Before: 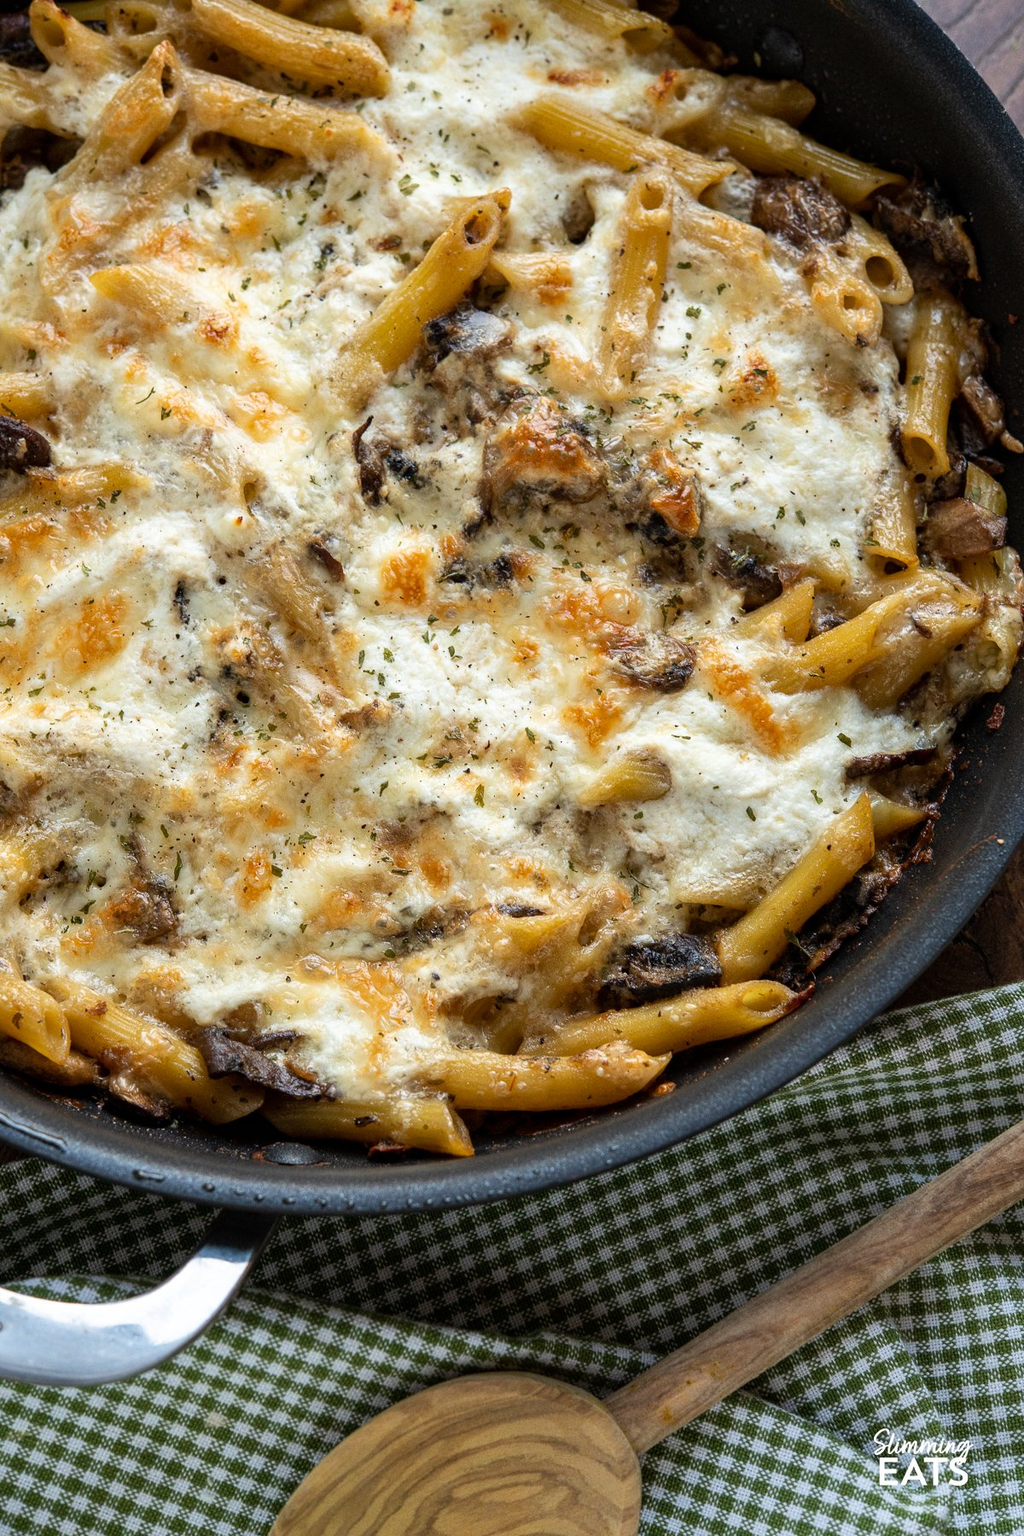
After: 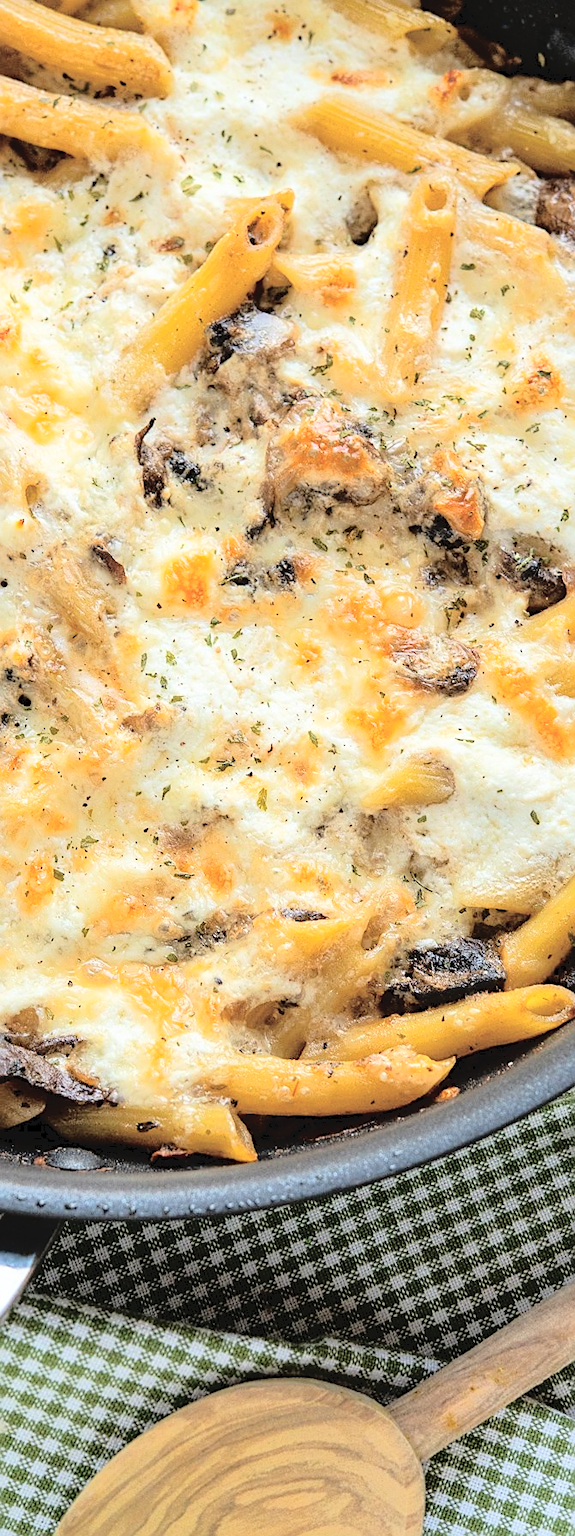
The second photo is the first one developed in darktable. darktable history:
crop: left 21.396%, right 22.265%
sharpen: on, module defaults
contrast brightness saturation: contrast 0.101, brightness 0.3, saturation 0.145
tone curve: curves: ch0 [(0, 0) (0.003, 0.051) (0.011, 0.052) (0.025, 0.055) (0.044, 0.062) (0.069, 0.068) (0.1, 0.077) (0.136, 0.098) (0.177, 0.145) (0.224, 0.223) (0.277, 0.314) (0.335, 0.43) (0.399, 0.518) (0.468, 0.591) (0.543, 0.656) (0.623, 0.726) (0.709, 0.809) (0.801, 0.857) (0.898, 0.918) (1, 1)], color space Lab, independent channels, preserve colors none
